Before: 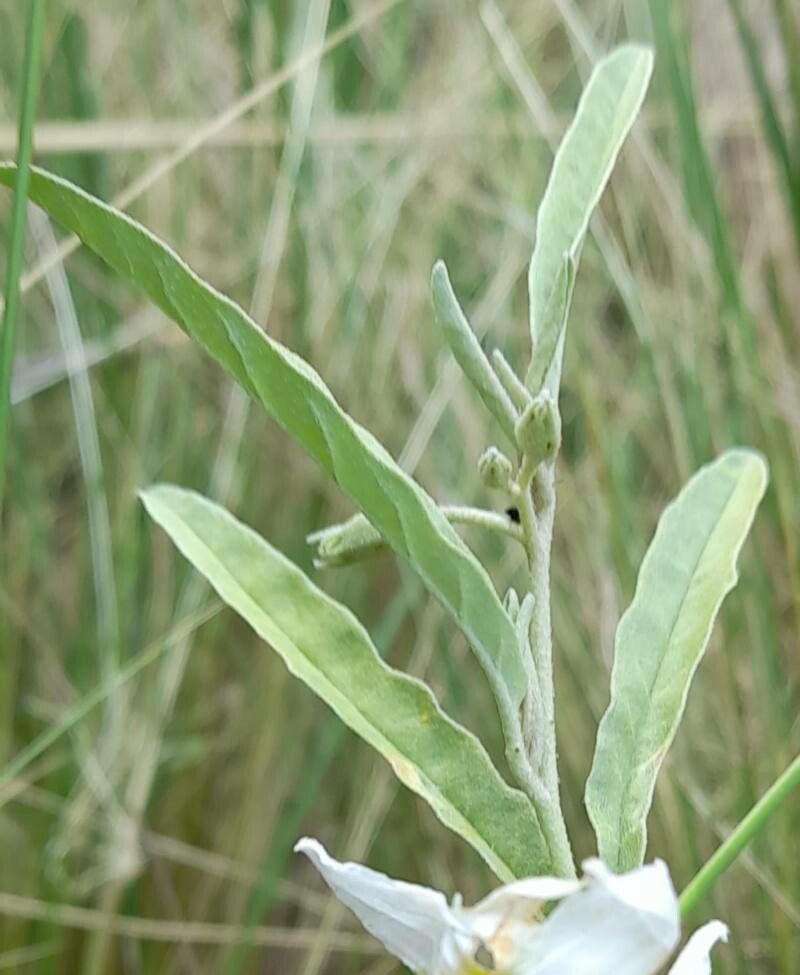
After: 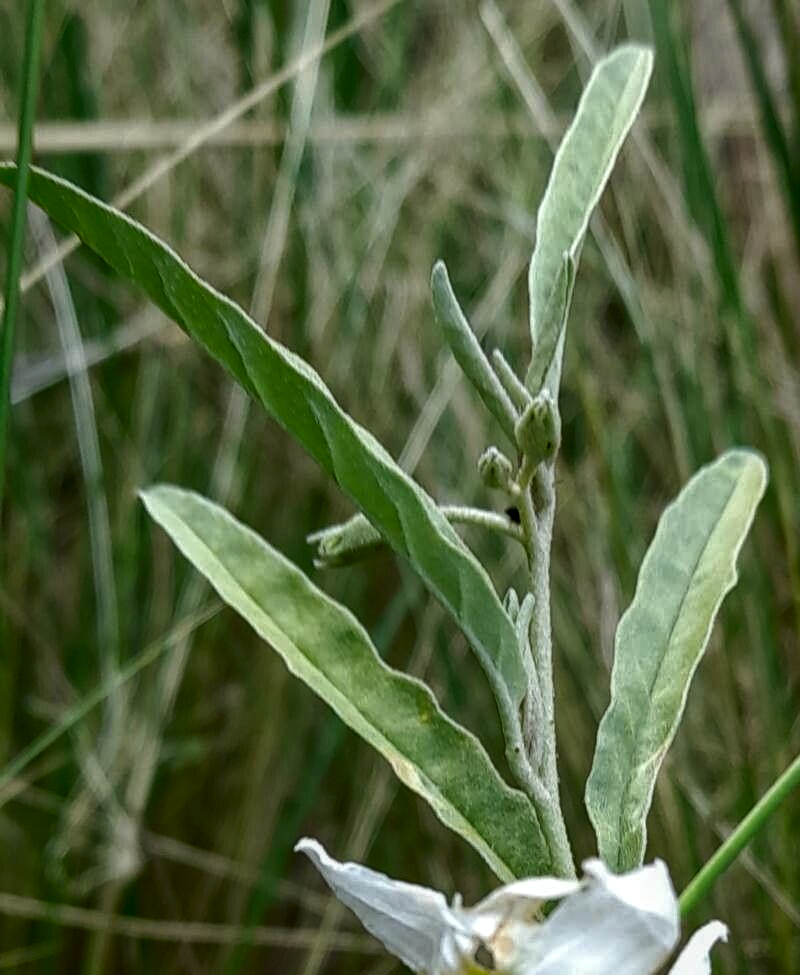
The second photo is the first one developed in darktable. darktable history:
contrast brightness saturation: brightness -0.52
local contrast: on, module defaults
